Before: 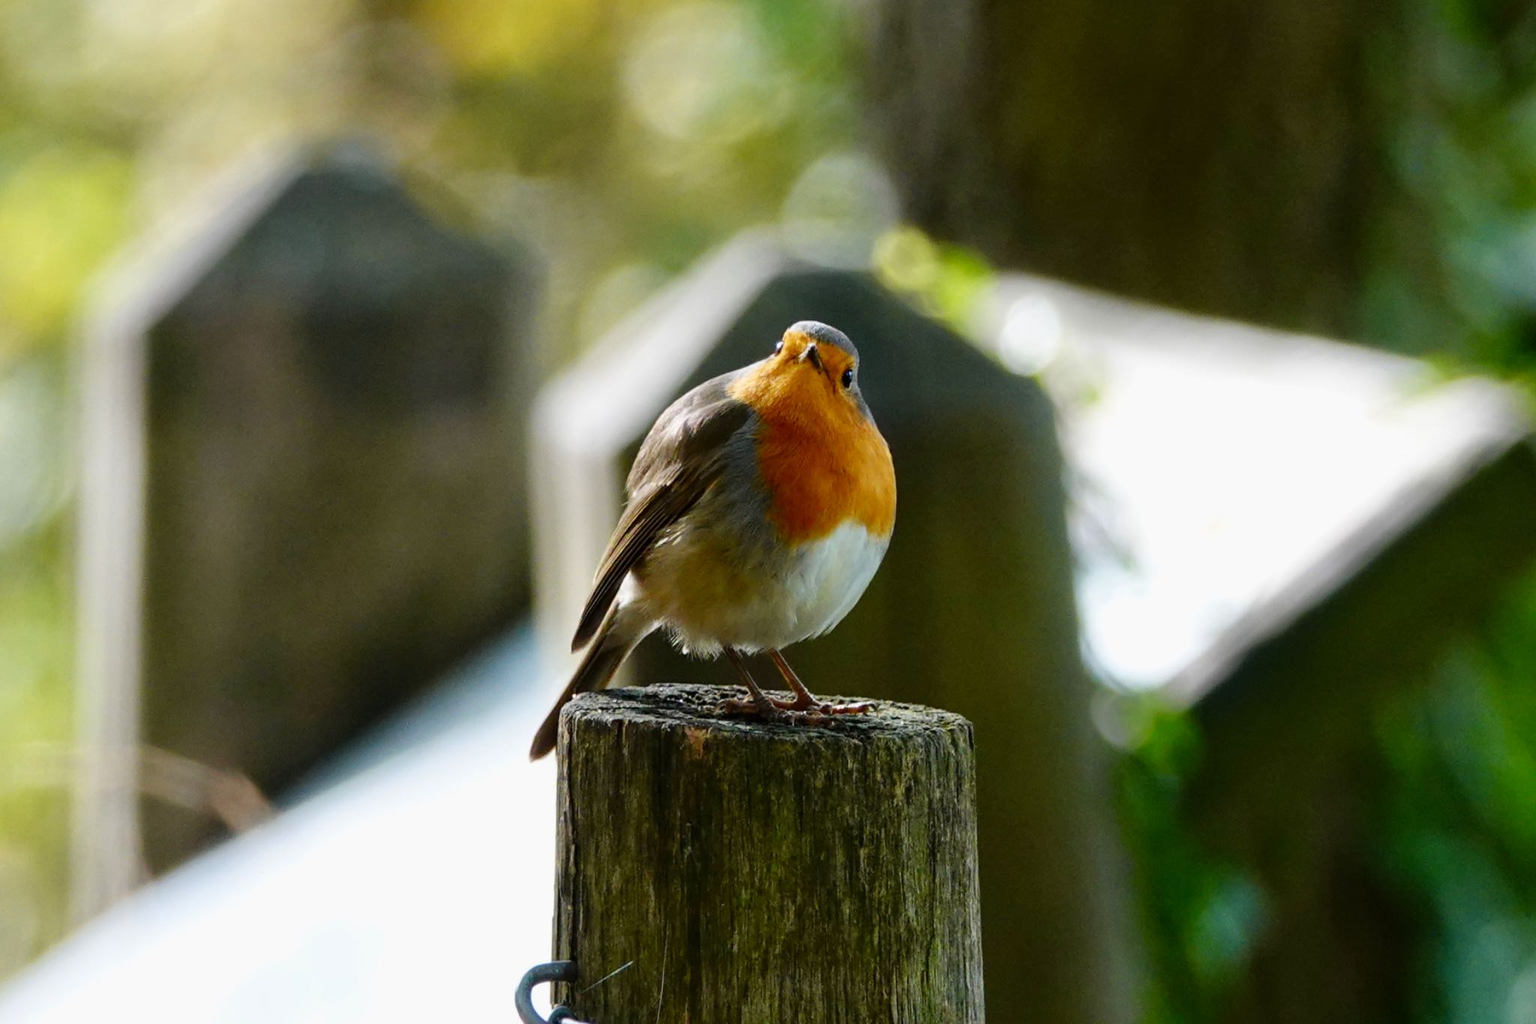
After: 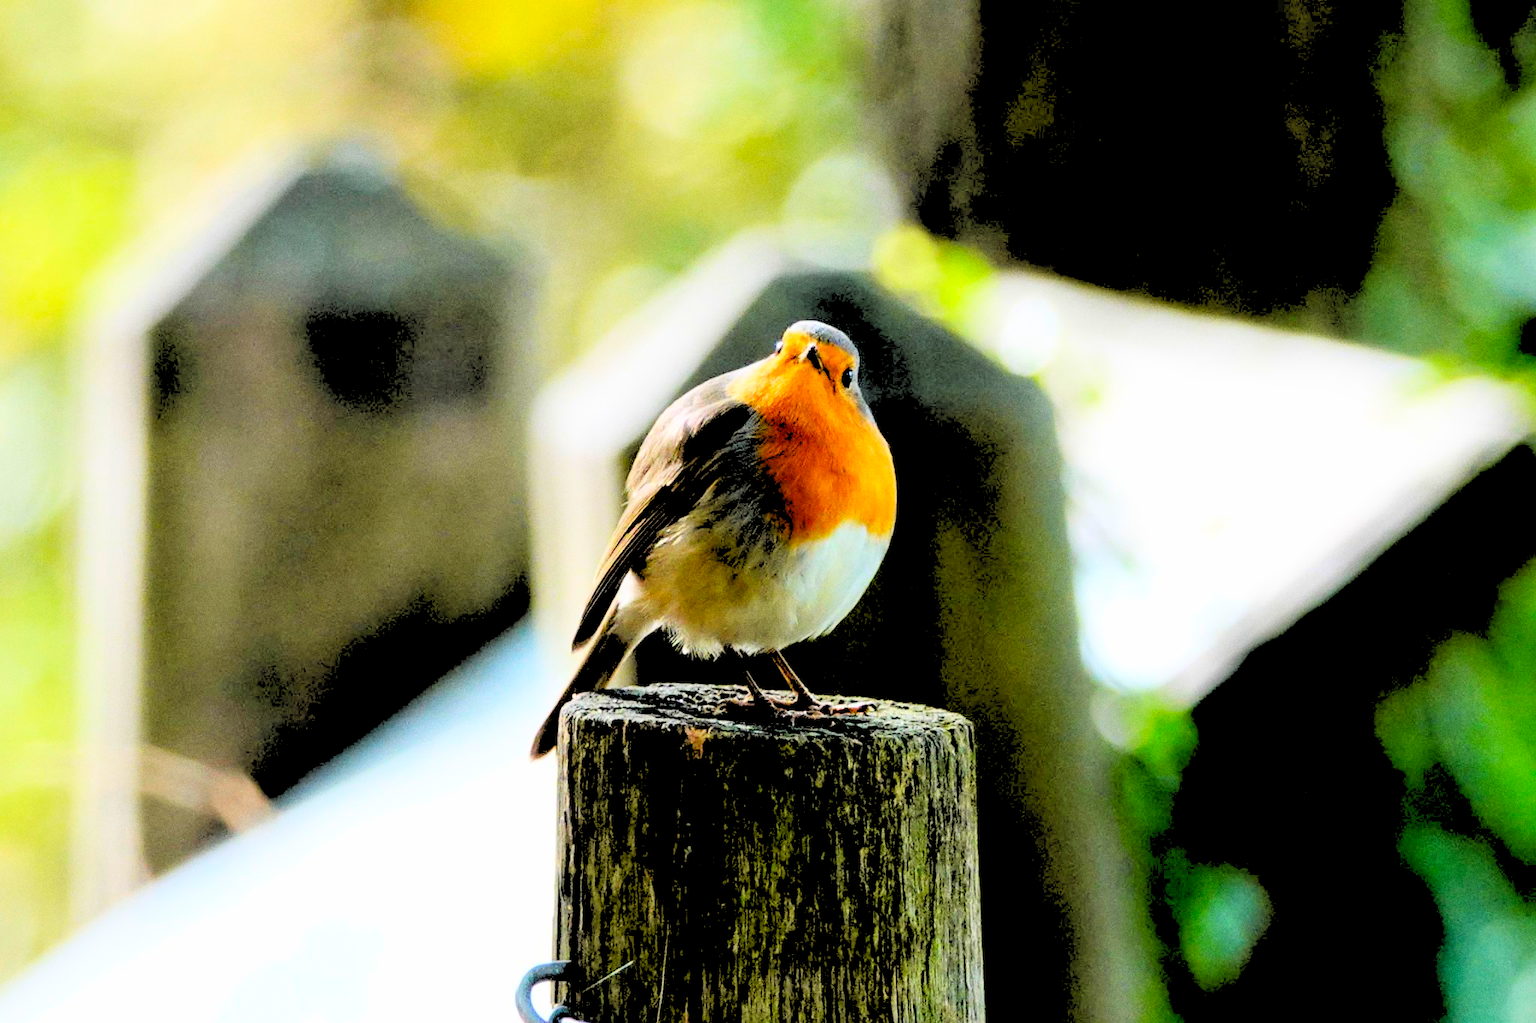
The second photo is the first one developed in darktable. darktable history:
grain: coarseness 0.09 ISO
contrast brightness saturation: contrast 0.24, brightness 0.26, saturation 0.39
tone equalizer: on, module defaults
rgb levels: levels [[0.027, 0.429, 0.996], [0, 0.5, 1], [0, 0.5, 1]]
